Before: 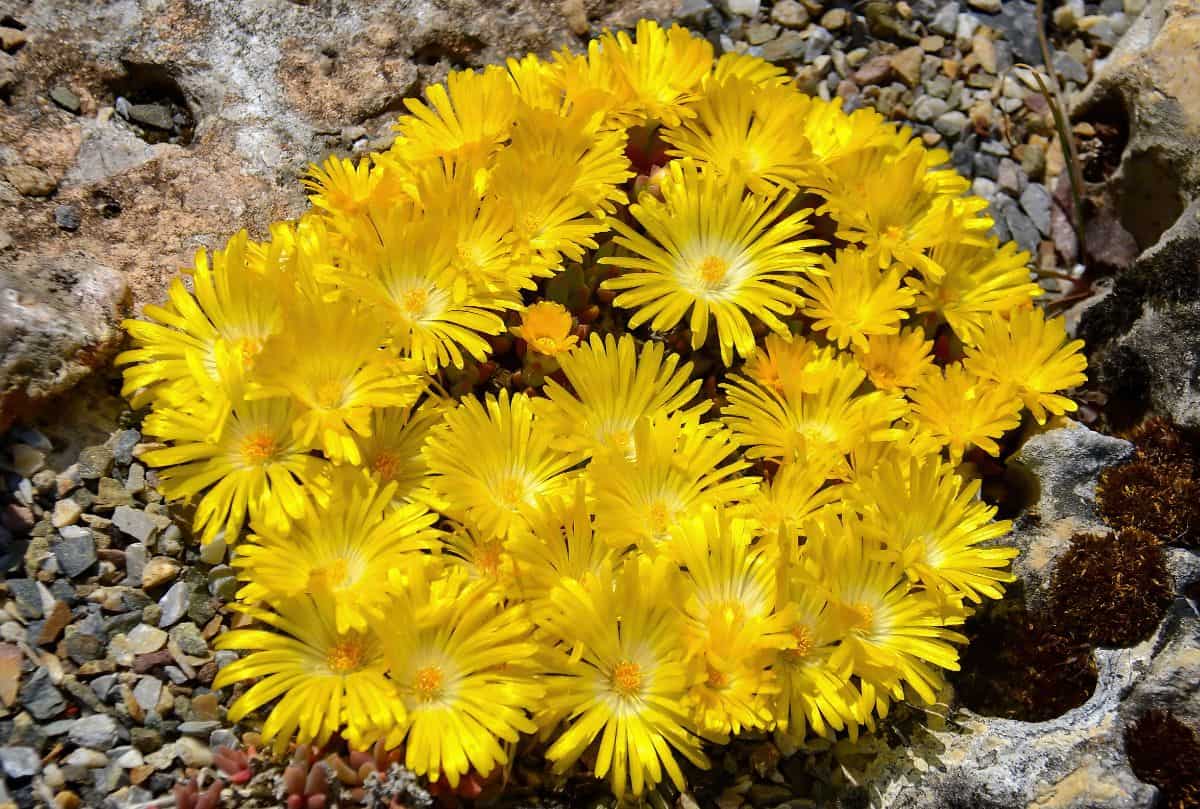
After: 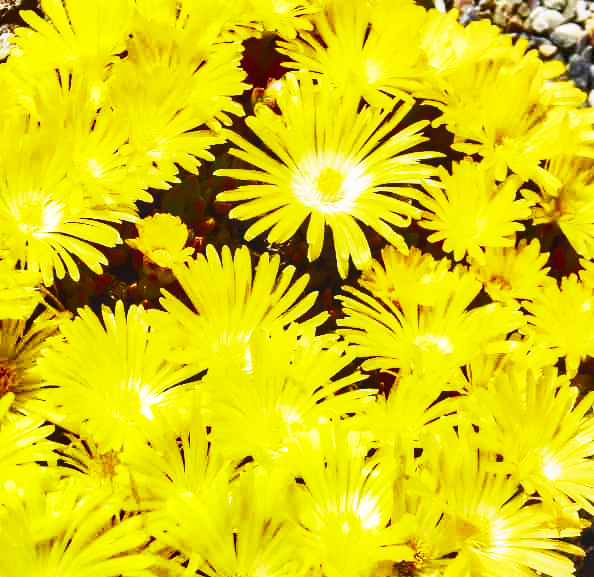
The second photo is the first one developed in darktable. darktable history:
shadows and highlights: radius 108.52, shadows 44.07, highlights -67.8, low approximation 0.01, soften with gaussian
crop: left 32.075%, top 10.976%, right 18.355%, bottom 17.596%
exposure: exposure 0.6 EV, compensate highlight preservation false
base curve: curves: ch0 [(0, 0) (0.495, 0.917) (1, 1)], preserve colors none
local contrast: on, module defaults
